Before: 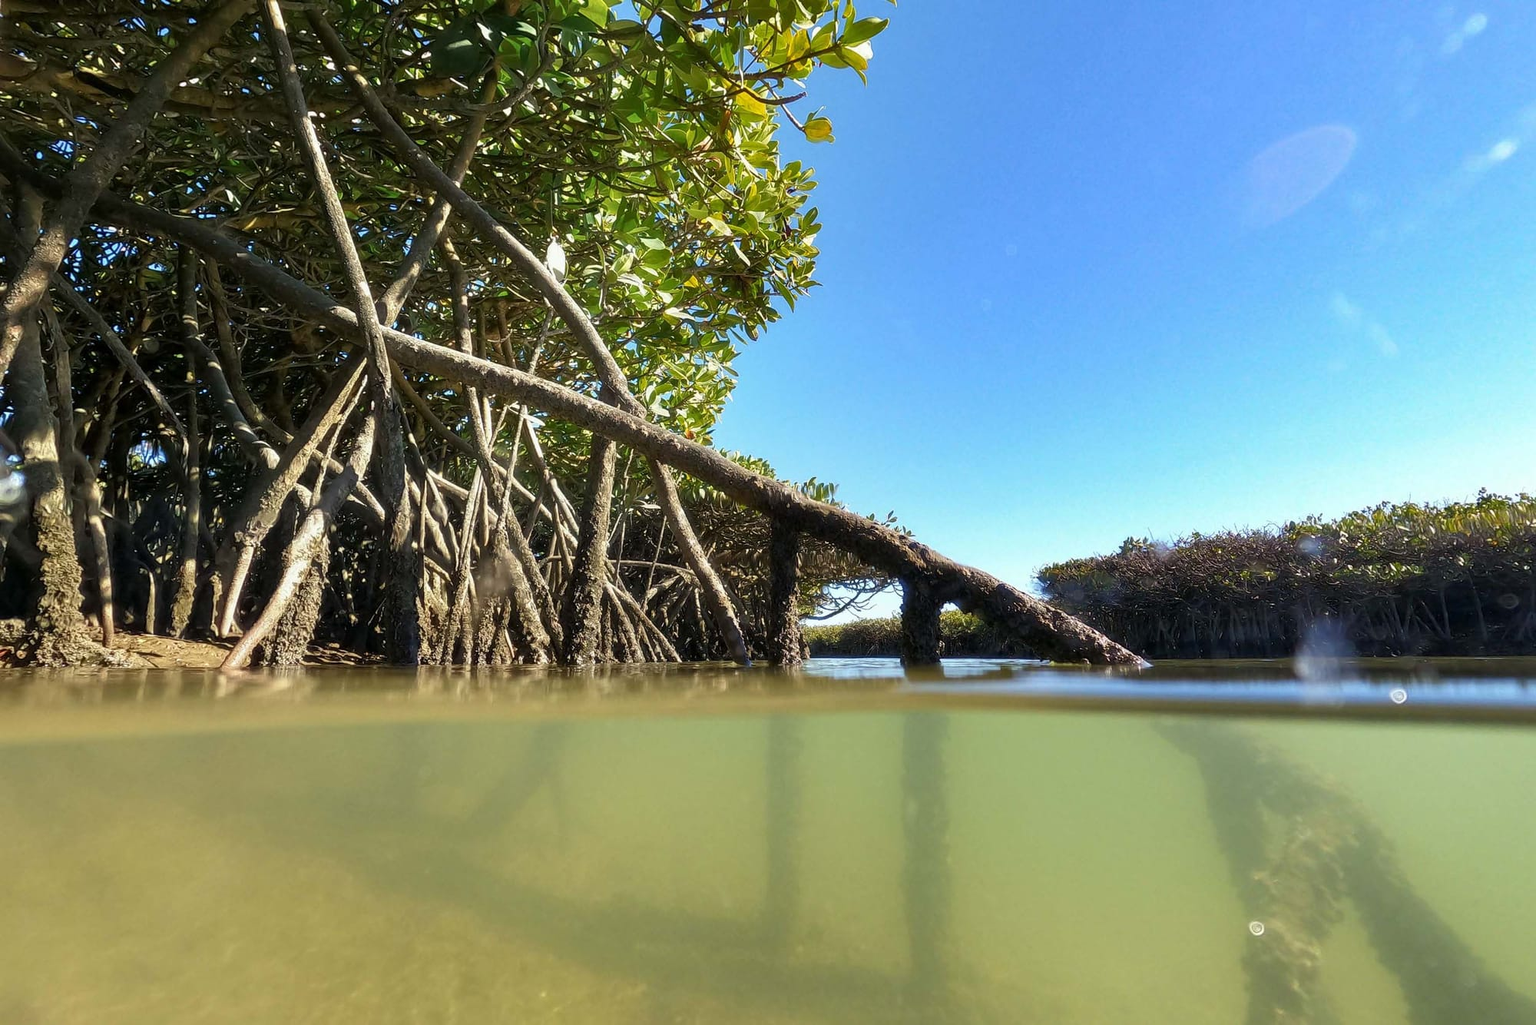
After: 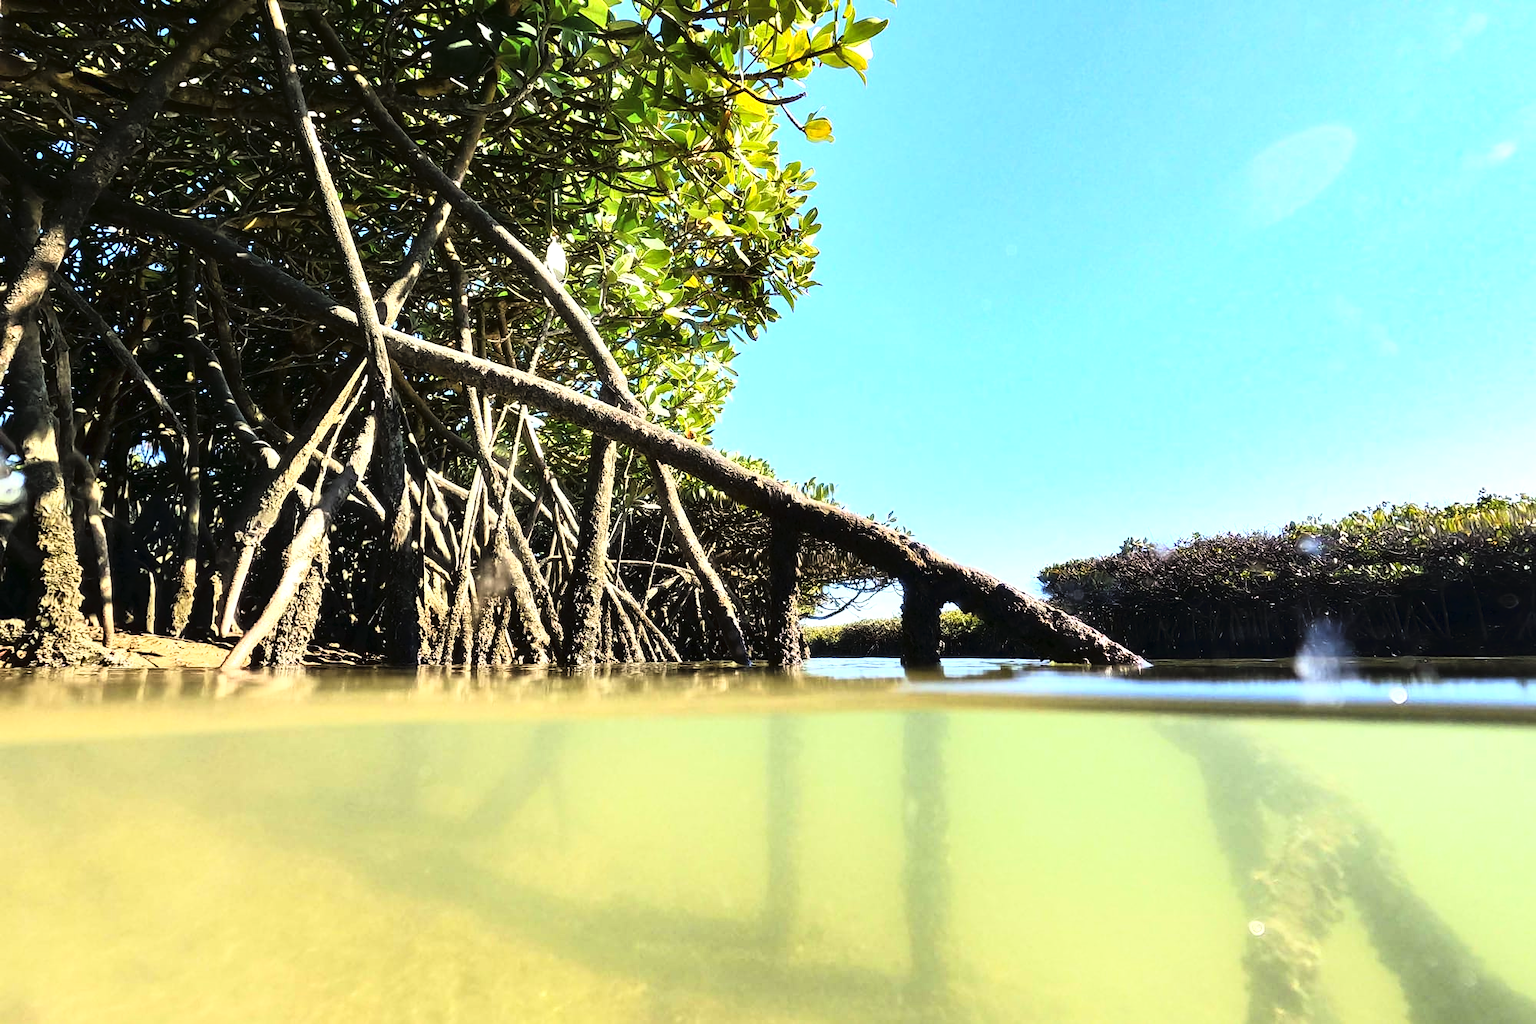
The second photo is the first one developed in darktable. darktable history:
exposure: exposure 0.6 EV, compensate highlight preservation false
tone curve: curves: ch0 [(0, 0) (0.003, 0.03) (0.011, 0.022) (0.025, 0.018) (0.044, 0.031) (0.069, 0.035) (0.1, 0.04) (0.136, 0.046) (0.177, 0.063) (0.224, 0.087) (0.277, 0.15) (0.335, 0.252) (0.399, 0.354) (0.468, 0.475) (0.543, 0.602) (0.623, 0.73) (0.709, 0.856) (0.801, 0.945) (0.898, 0.987) (1, 1)], color space Lab, linked channels, preserve colors none
